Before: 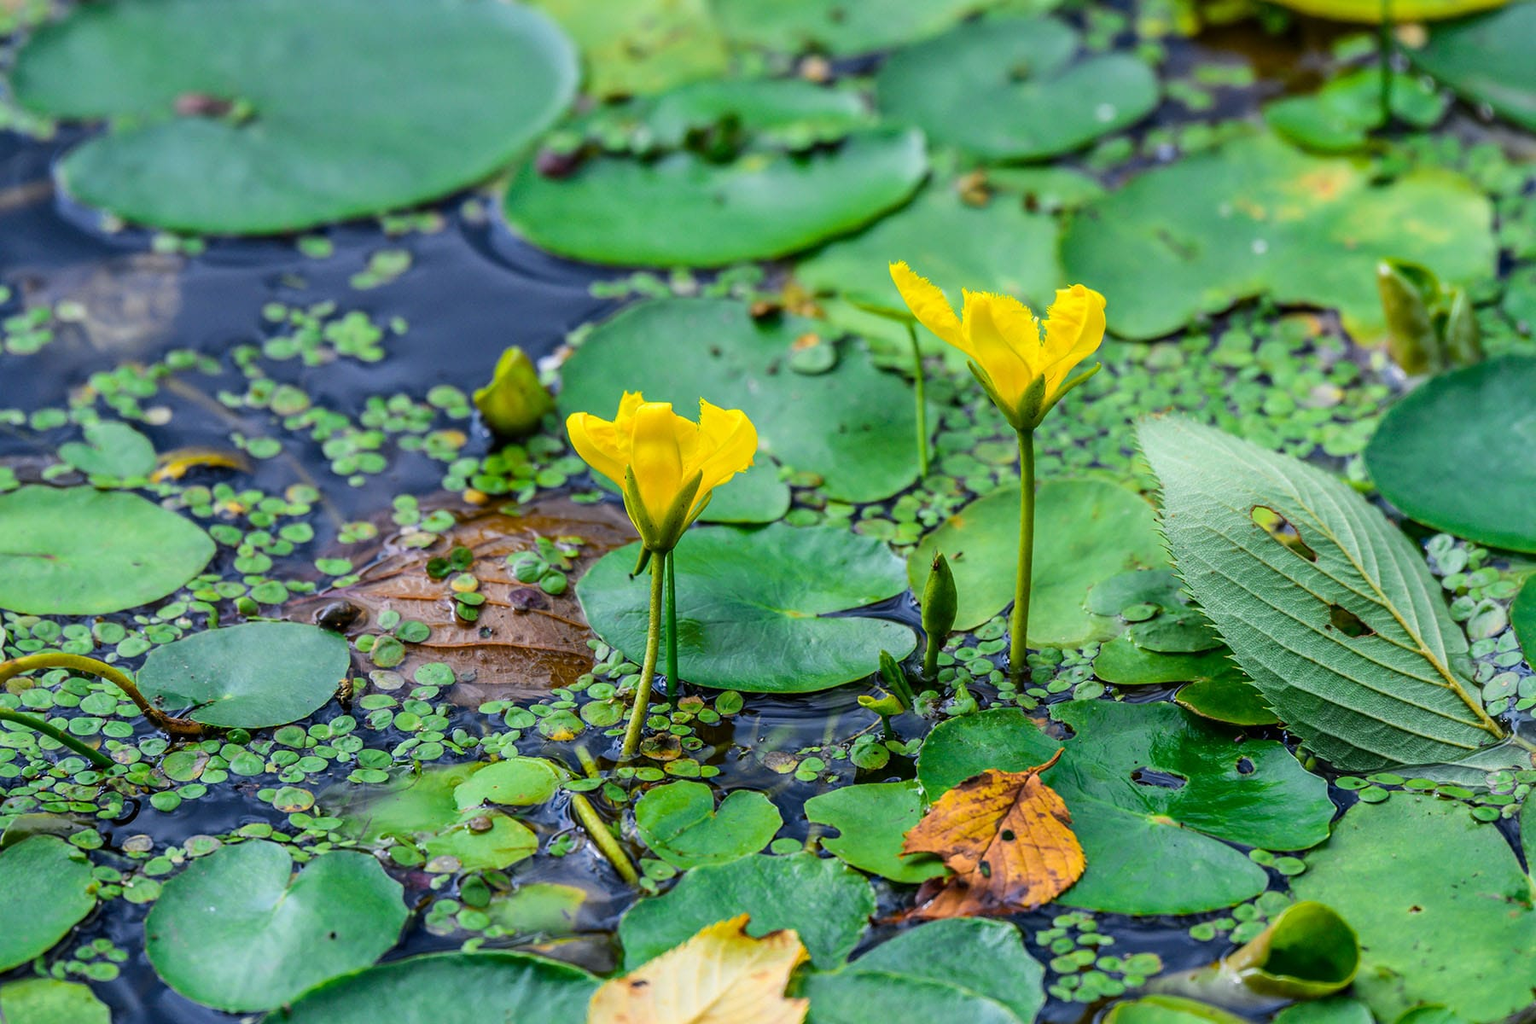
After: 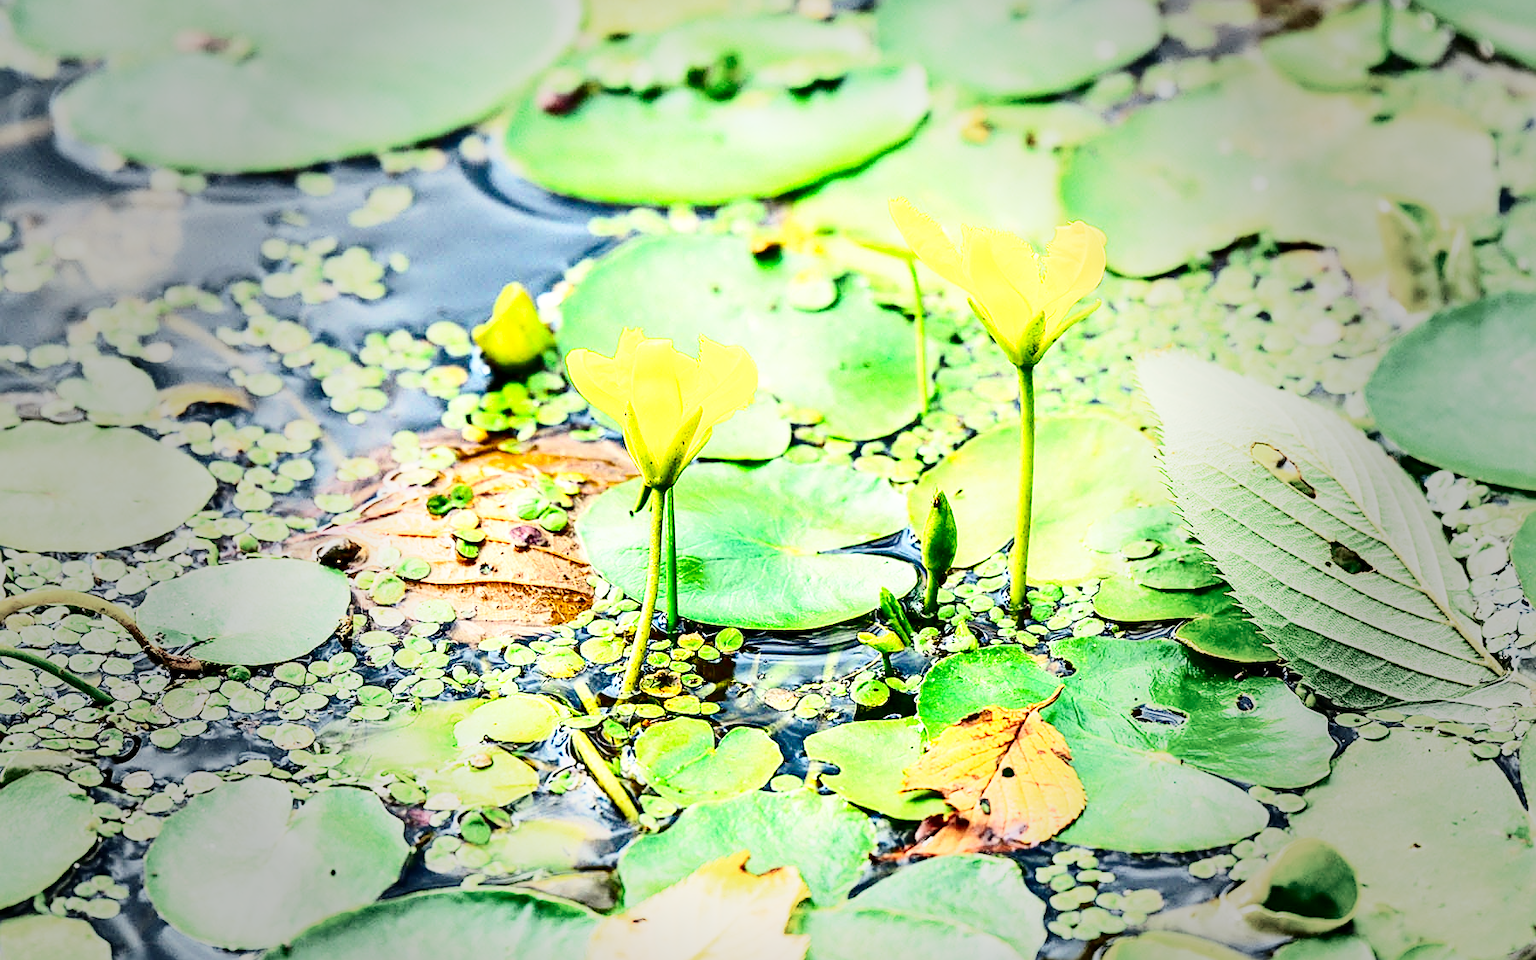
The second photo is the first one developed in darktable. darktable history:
vignetting: fall-off start 40%, fall-off radius 40%
contrast brightness saturation: contrast 0.32, brightness -0.08, saturation 0.17
base curve: curves: ch0 [(0, 0) (0.005, 0.002) (0.15, 0.3) (0.4, 0.7) (0.75, 0.95) (1, 1)], preserve colors none
sharpen: on, module defaults
white balance: red 1.08, blue 0.791
shadows and highlights: radius 334.93, shadows 63.48, highlights 6.06, compress 87.7%, highlights color adjustment 39.73%, soften with gaussian
crop and rotate: top 6.25%
exposure: black level correction 0, exposure 1.388 EV, compensate exposure bias true, compensate highlight preservation false
